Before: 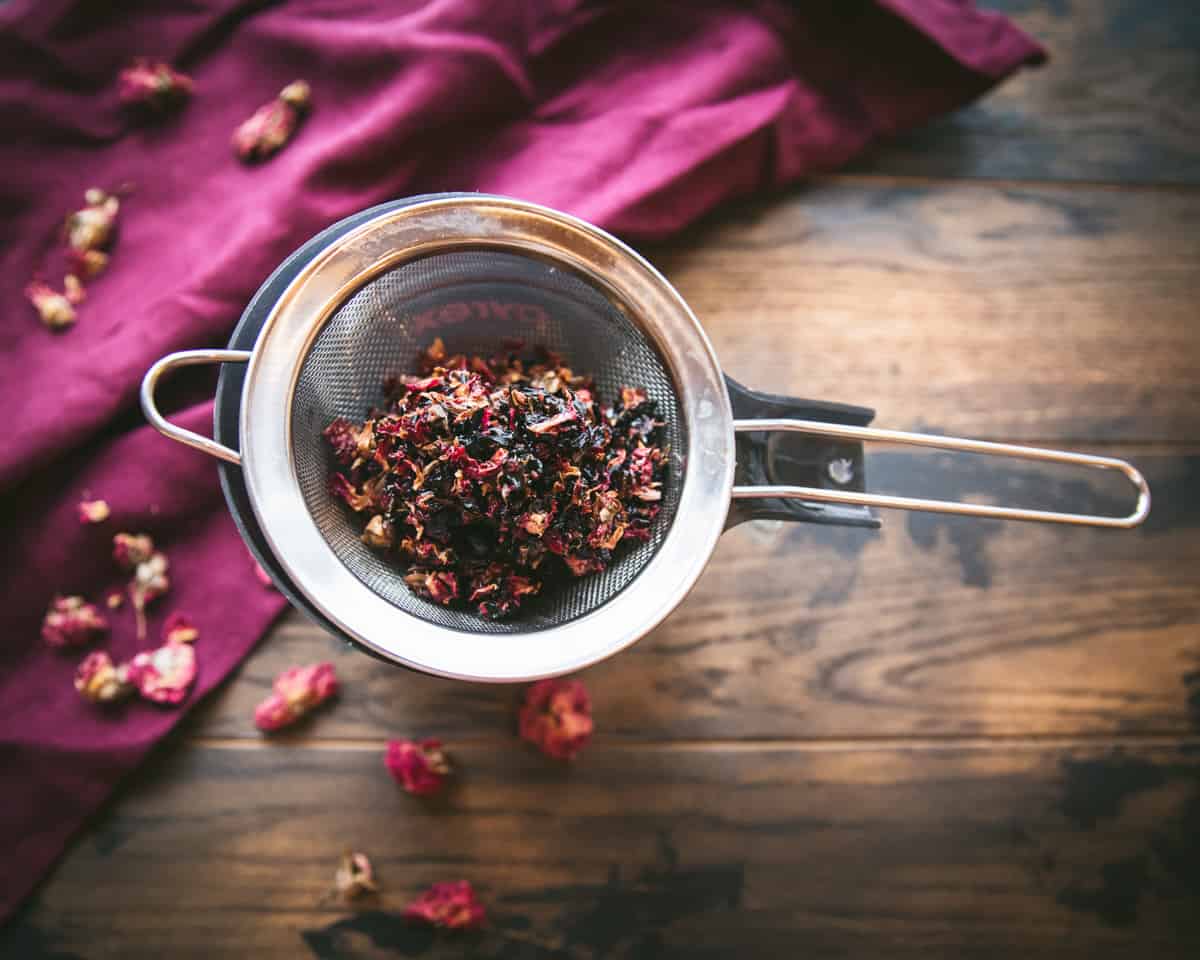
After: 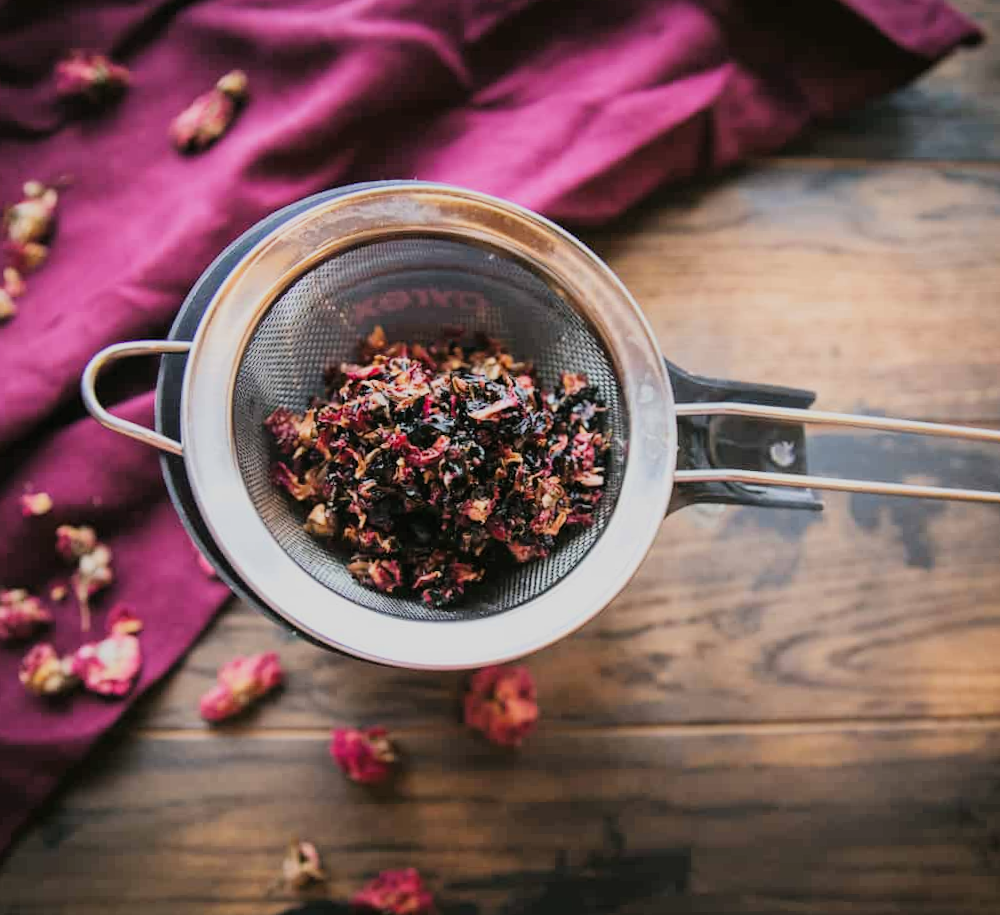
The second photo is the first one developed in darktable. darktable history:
filmic rgb: black relative exposure -7.65 EV, white relative exposure 4.56 EV, hardness 3.61, color science v6 (2022)
exposure: exposure 0.134 EV, compensate highlight preservation false
crop and rotate: angle 0.752°, left 4.169%, top 0.707%, right 11.126%, bottom 2.42%
